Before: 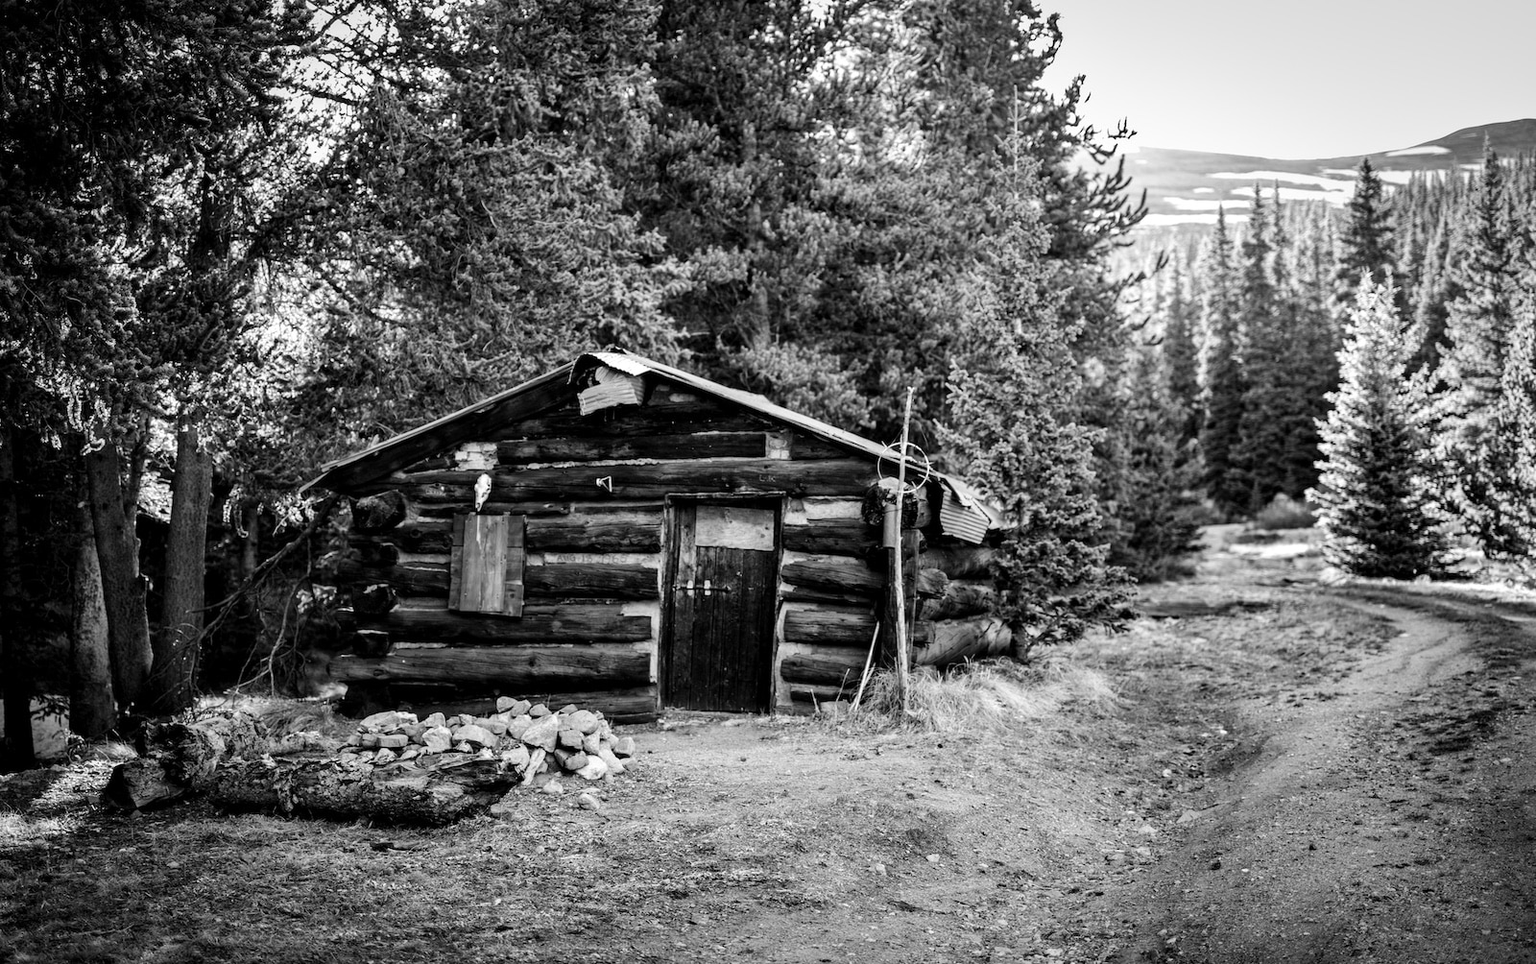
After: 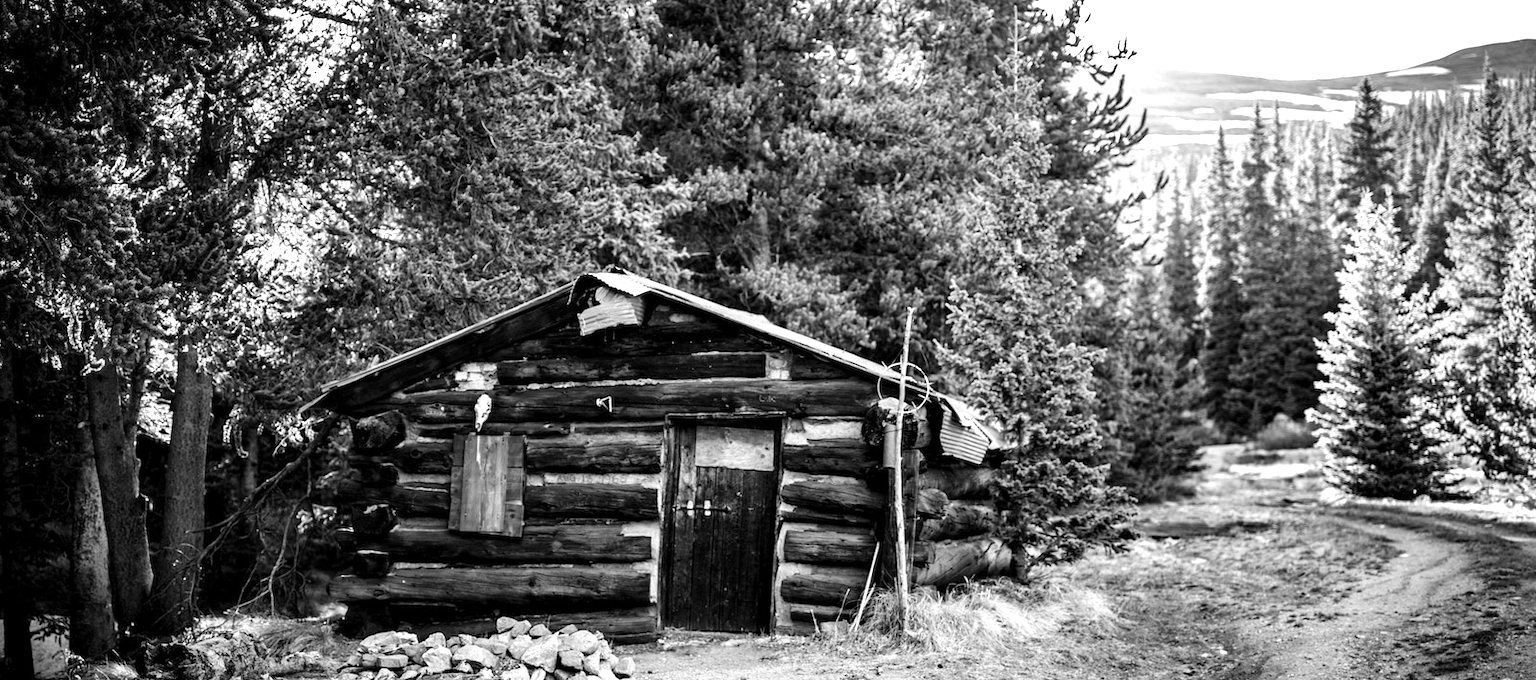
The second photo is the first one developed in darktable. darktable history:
crop and rotate: top 8.293%, bottom 20.996%
color balance rgb: perceptual saturation grading › global saturation 25%, perceptual saturation grading › highlights -50%, perceptual saturation grading › shadows 30%, perceptual brilliance grading › global brilliance 12%, global vibrance 20%
